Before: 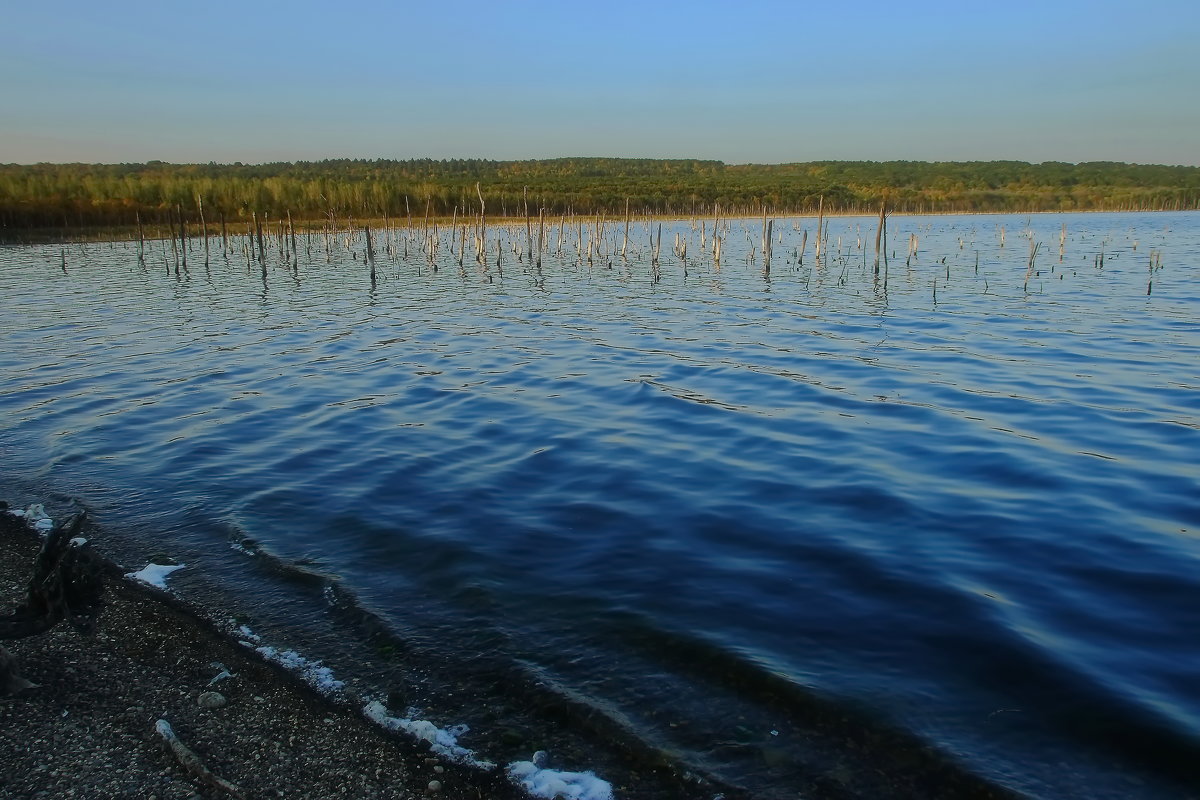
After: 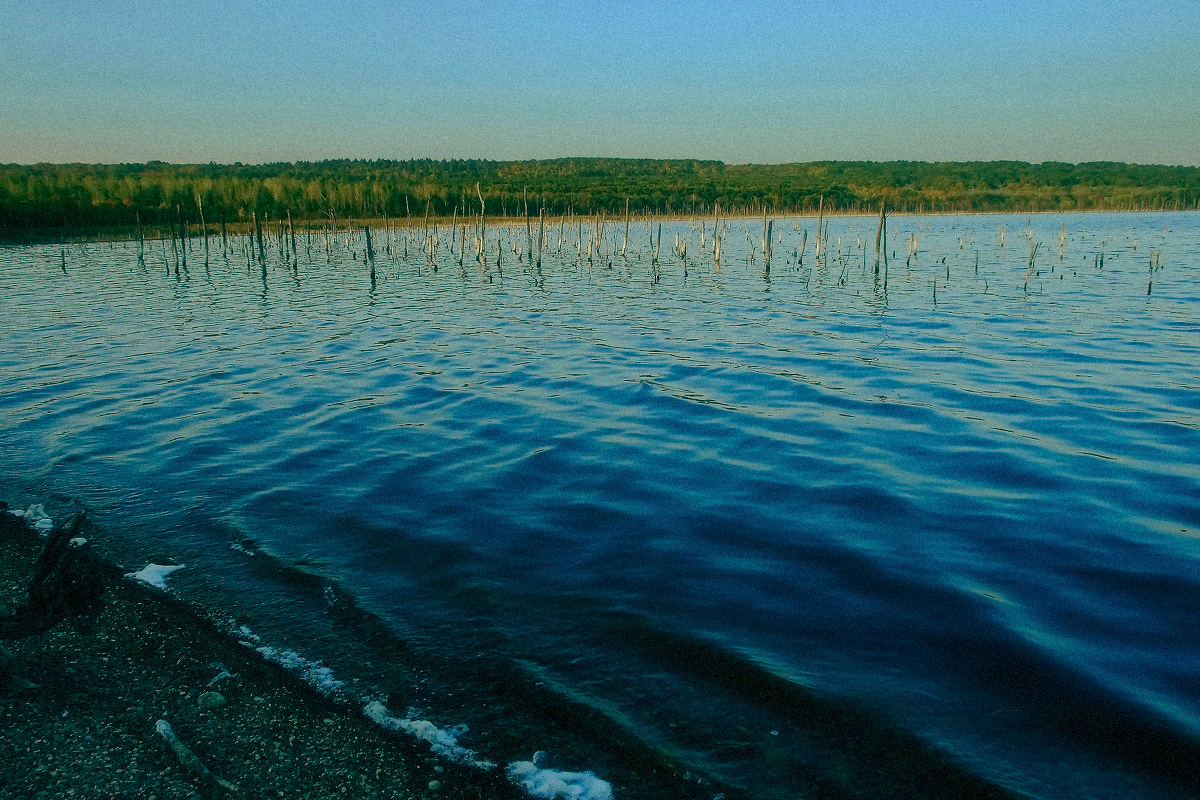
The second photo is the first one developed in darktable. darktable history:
white balance: red 0.948, green 1.02, blue 1.176
color balance: mode lift, gamma, gain (sRGB), lift [1, 0.69, 1, 1], gamma [1, 1.482, 1, 1], gain [1, 1, 1, 0.802]
grain: mid-tones bias 0%
